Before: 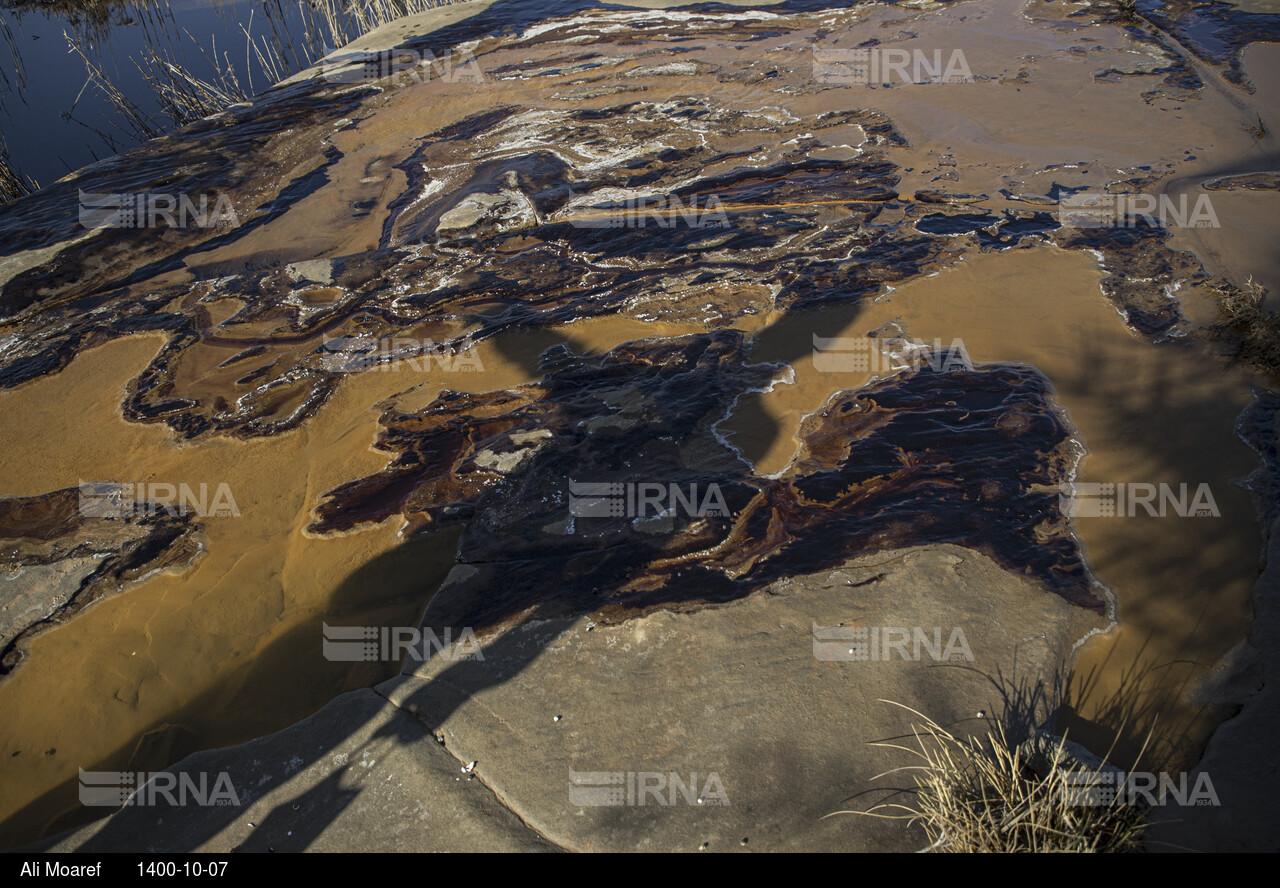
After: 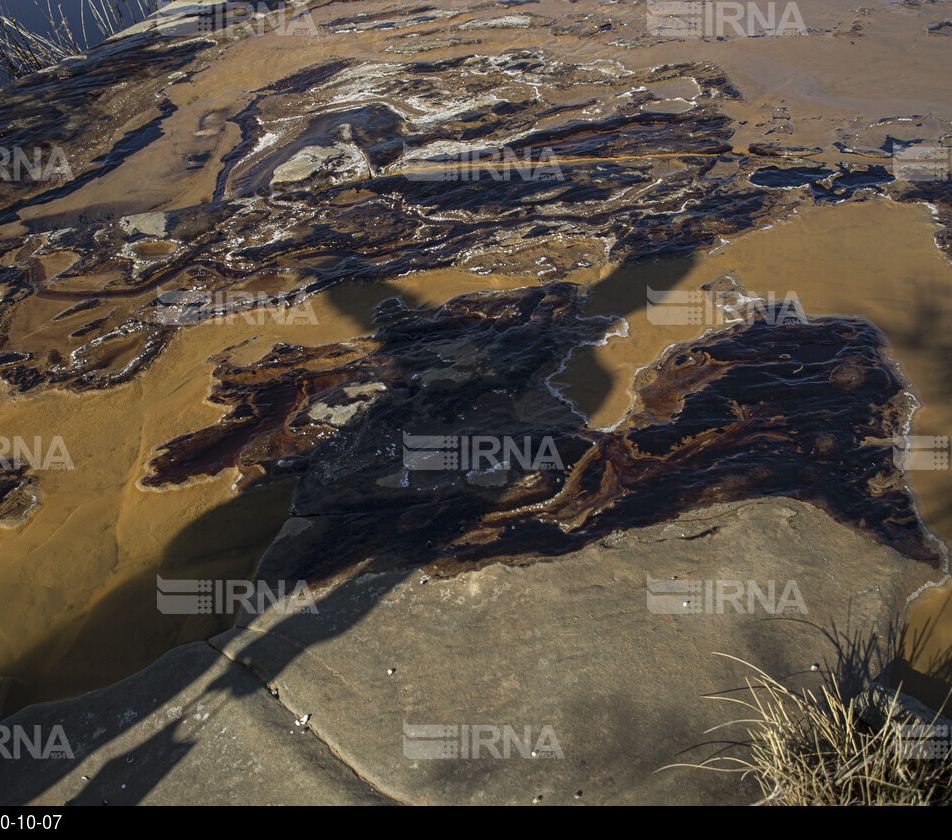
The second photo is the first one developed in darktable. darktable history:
crop and rotate: left 12.983%, top 5.296%, right 12.566%
